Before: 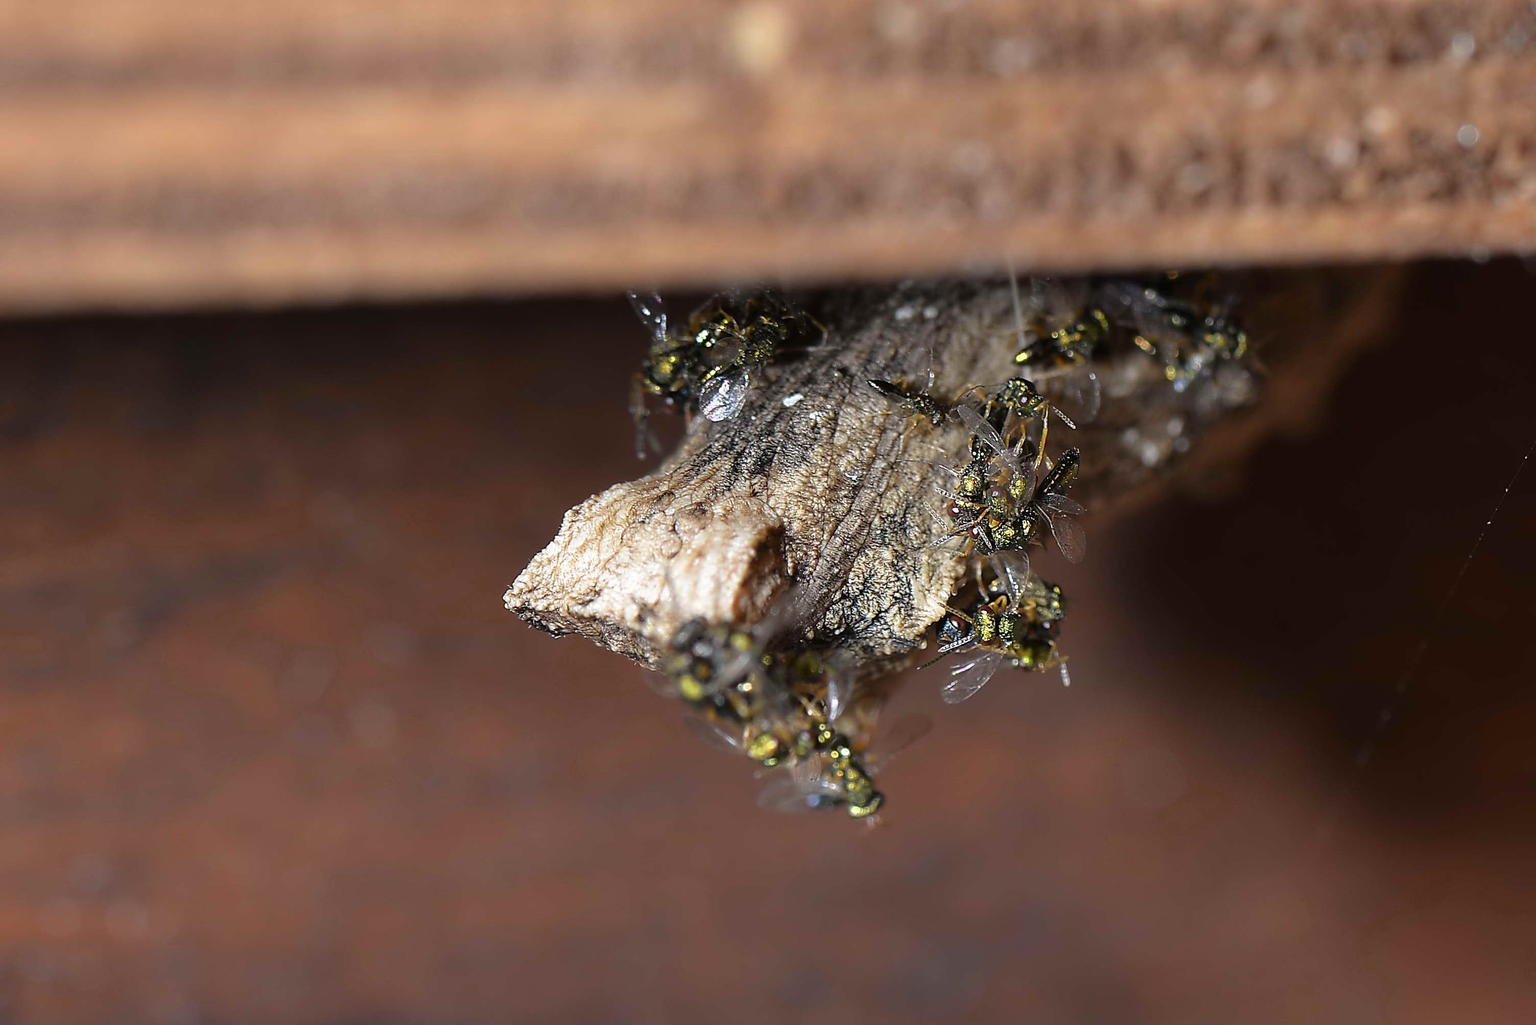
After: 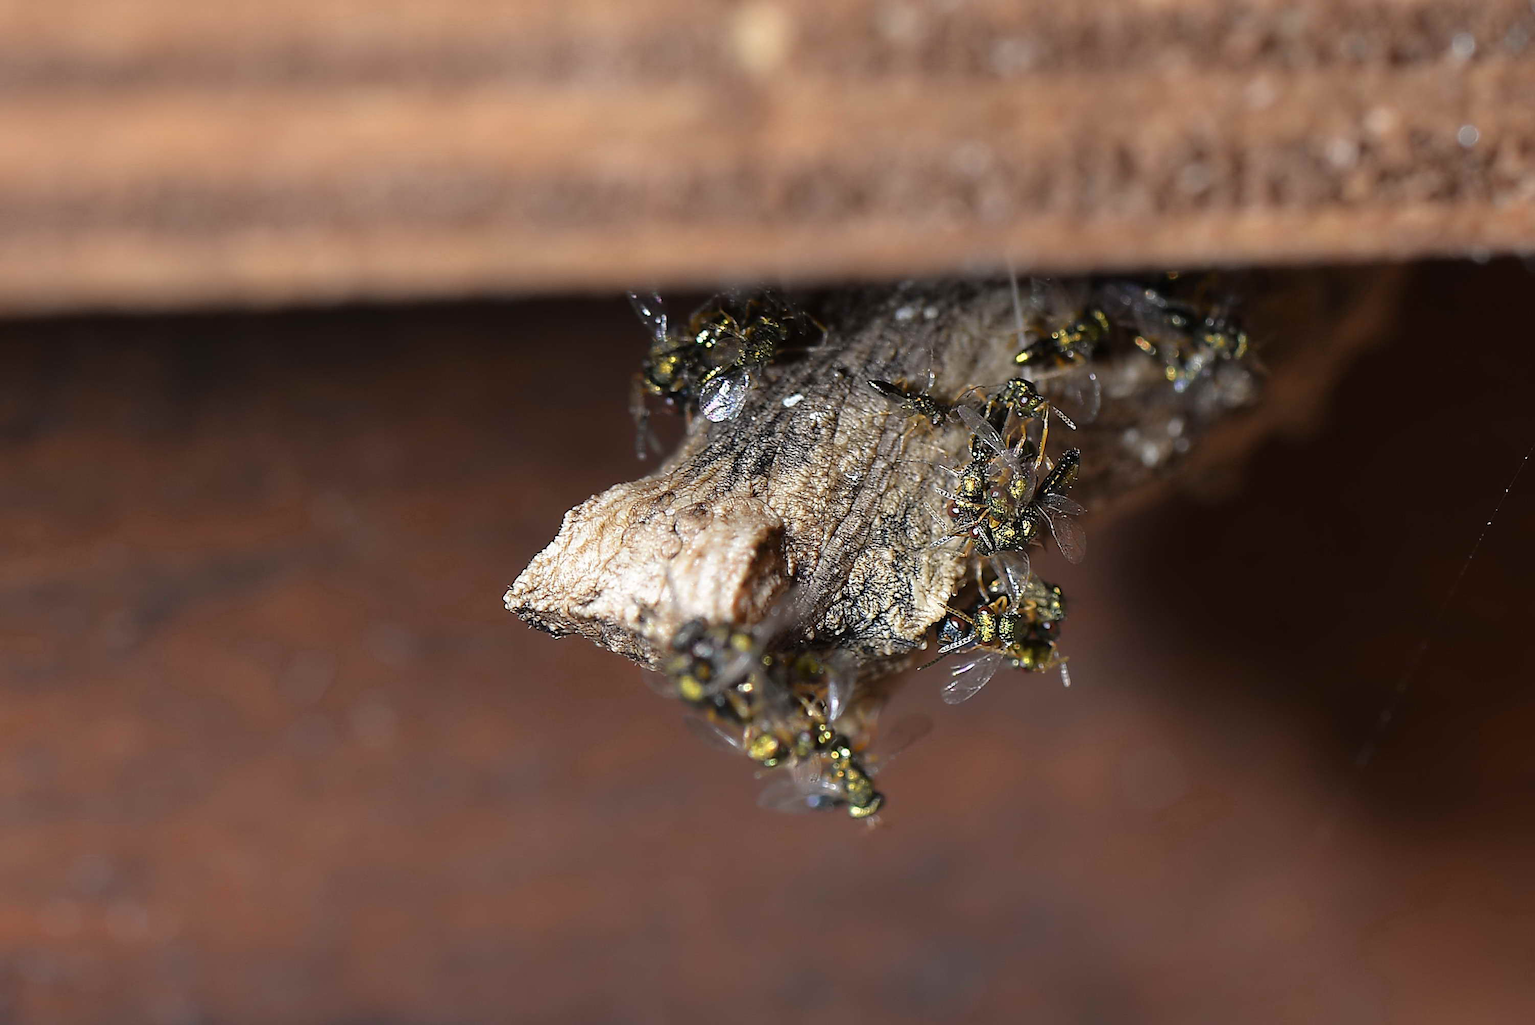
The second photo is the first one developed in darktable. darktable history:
color zones: curves: ch2 [(0, 0.5) (0.143, 0.517) (0.286, 0.571) (0.429, 0.522) (0.571, 0.5) (0.714, 0.5) (0.857, 0.5) (1, 0.5)], mix -124.24%
